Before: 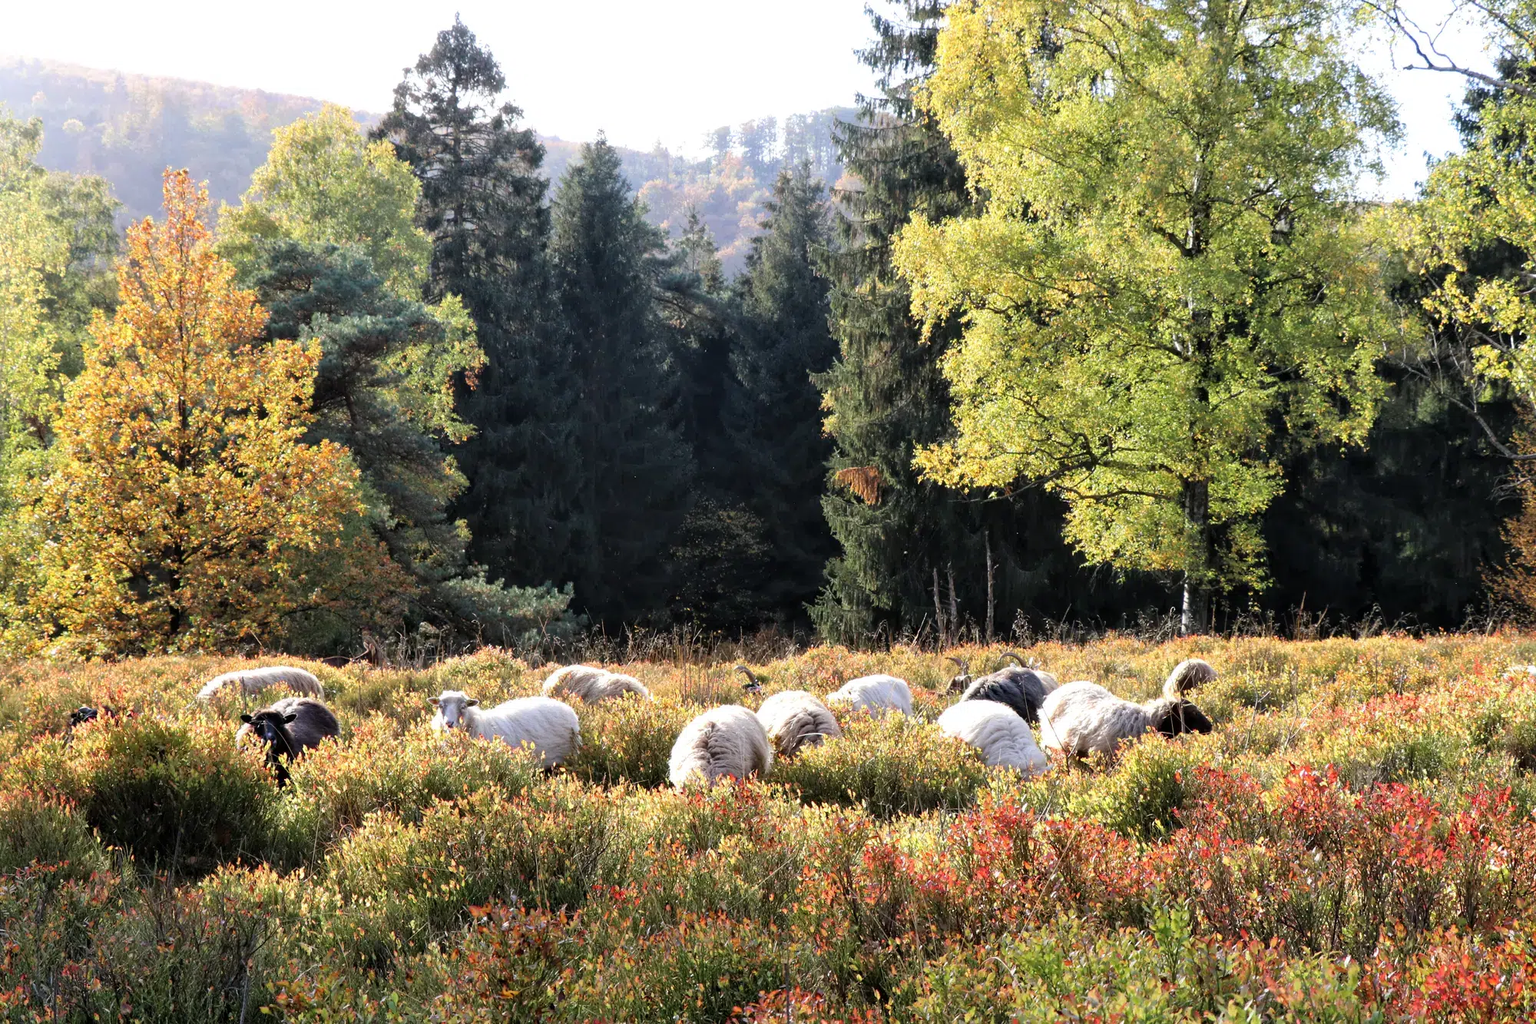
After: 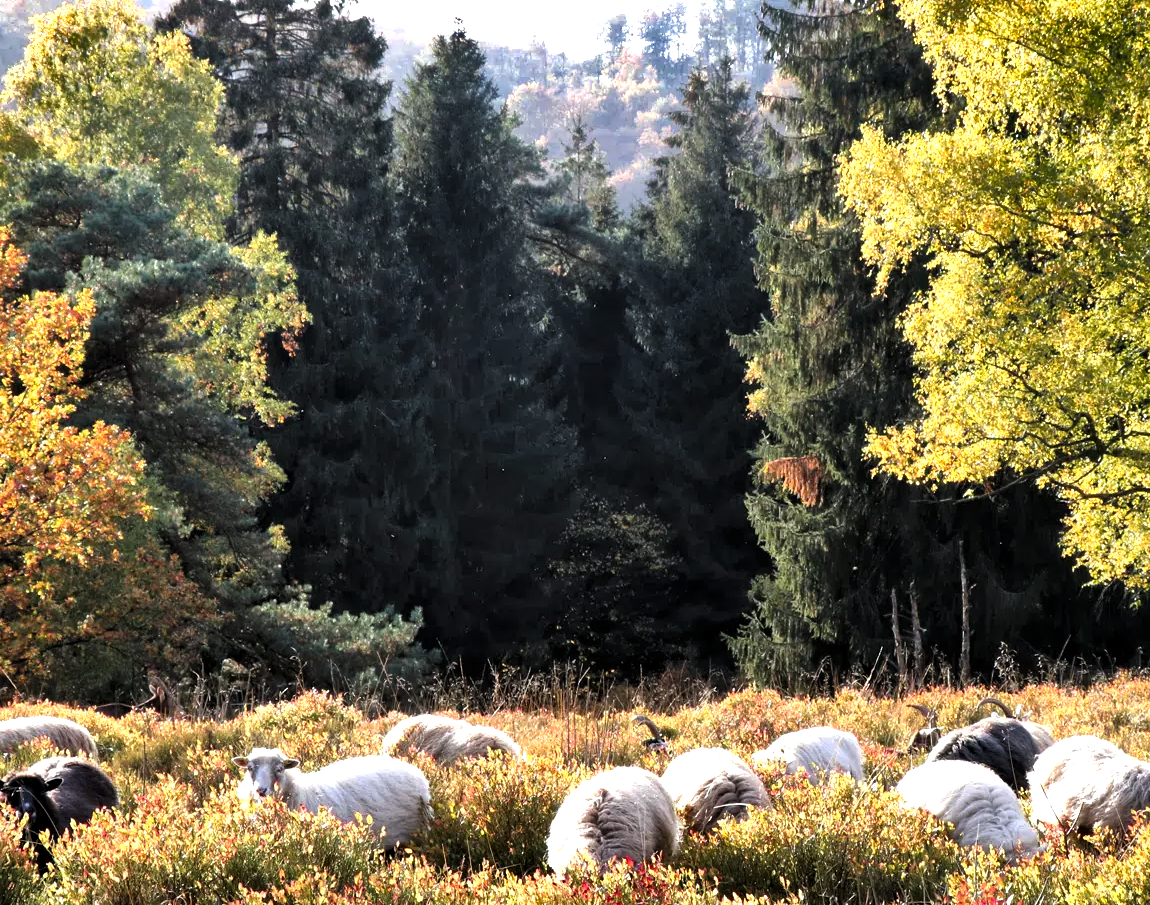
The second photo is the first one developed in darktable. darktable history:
exposure: black level correction 0, exposure 0.498 EV, compensate highlight preservation false
crop: left 16.242%, top 11.391%, right 26.257%, bottom 20.675%
shadows and highlights: white point adjustment -3.77, highlights -63.67, shadows color adjustment 97.98%, highlights color adjustment 57.99%, soften with gaussian
color zones: curves: ch1 [(0.239, 0.552) (0.75, 0.5)]; ch2 [(0.25, 0.462) (0.749, 0.457)]
levels: levels [0.029, 0.545, 0.971]
